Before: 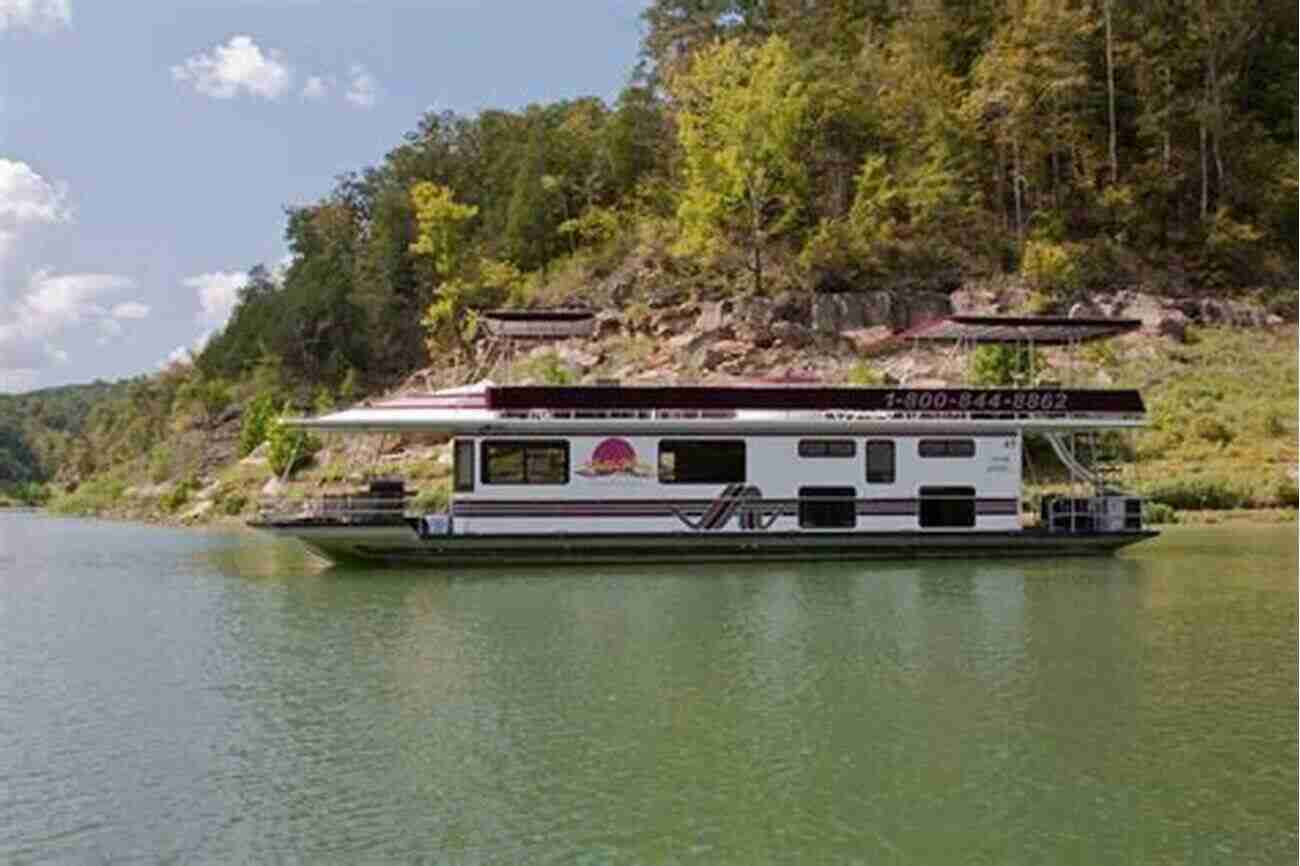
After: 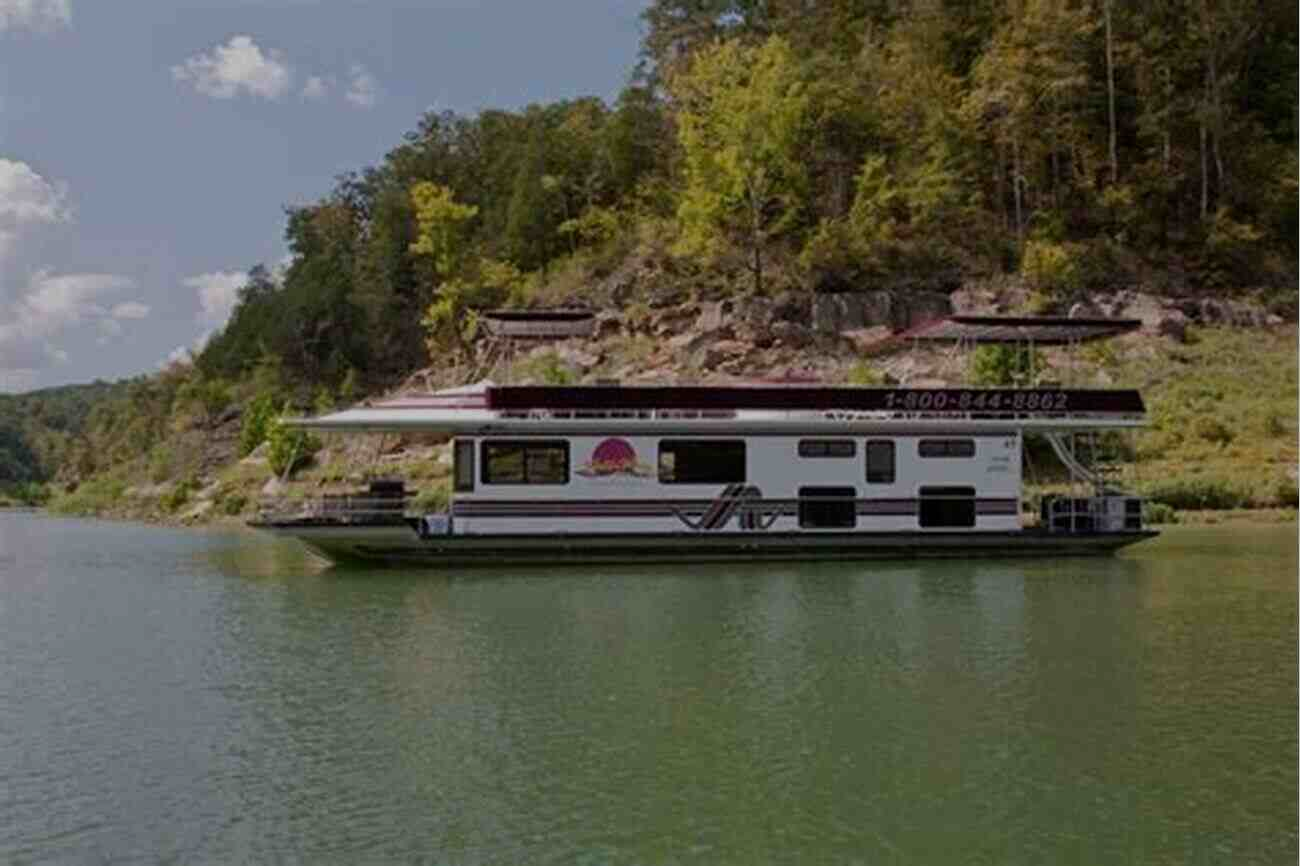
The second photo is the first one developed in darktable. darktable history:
exposure: black level correction 0, exposure -0.838 EV, compensate exposure bias true, compensate highlight preservation false
